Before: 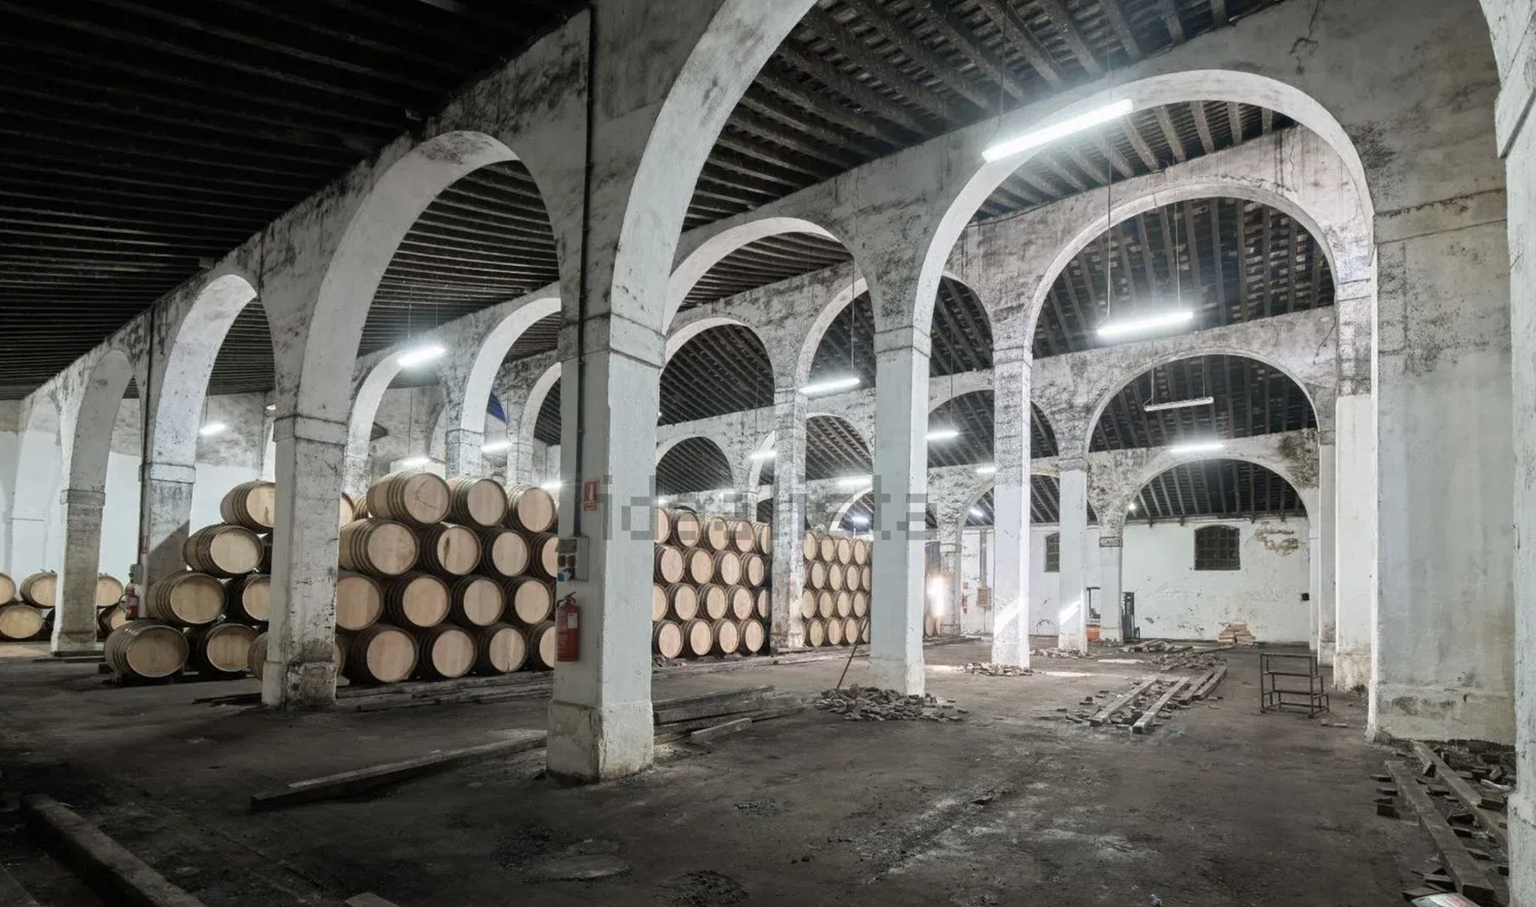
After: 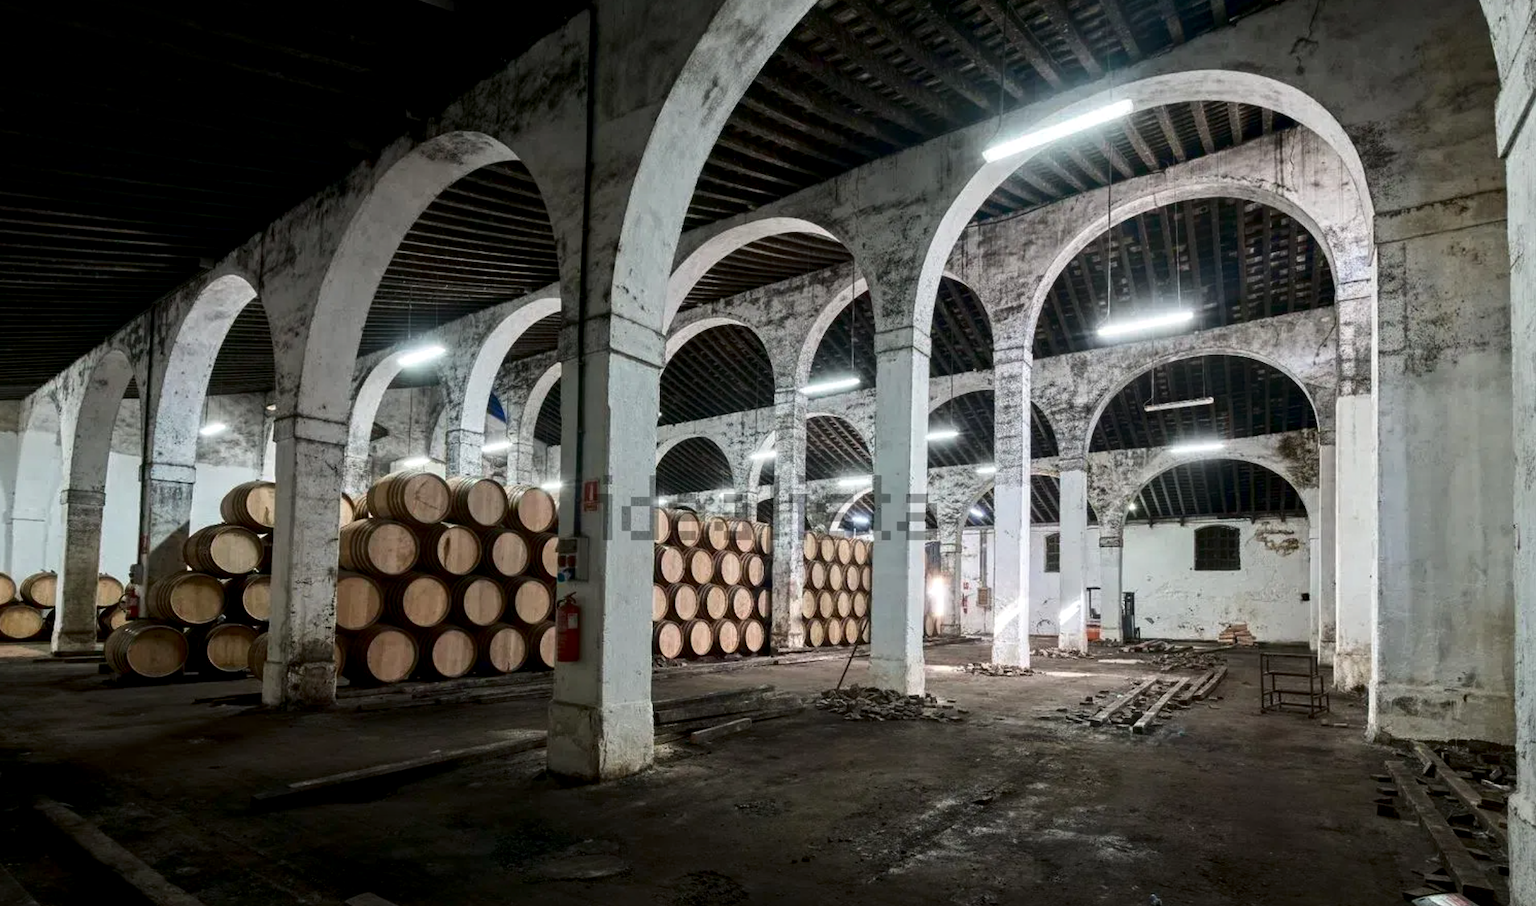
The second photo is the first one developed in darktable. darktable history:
contrast brightness saturation: contrast 0.134, brightness -0.23, saturation 0.148
local contrast: highlights 100%, shadows 101%, detail 120%, midtone range 0.2
